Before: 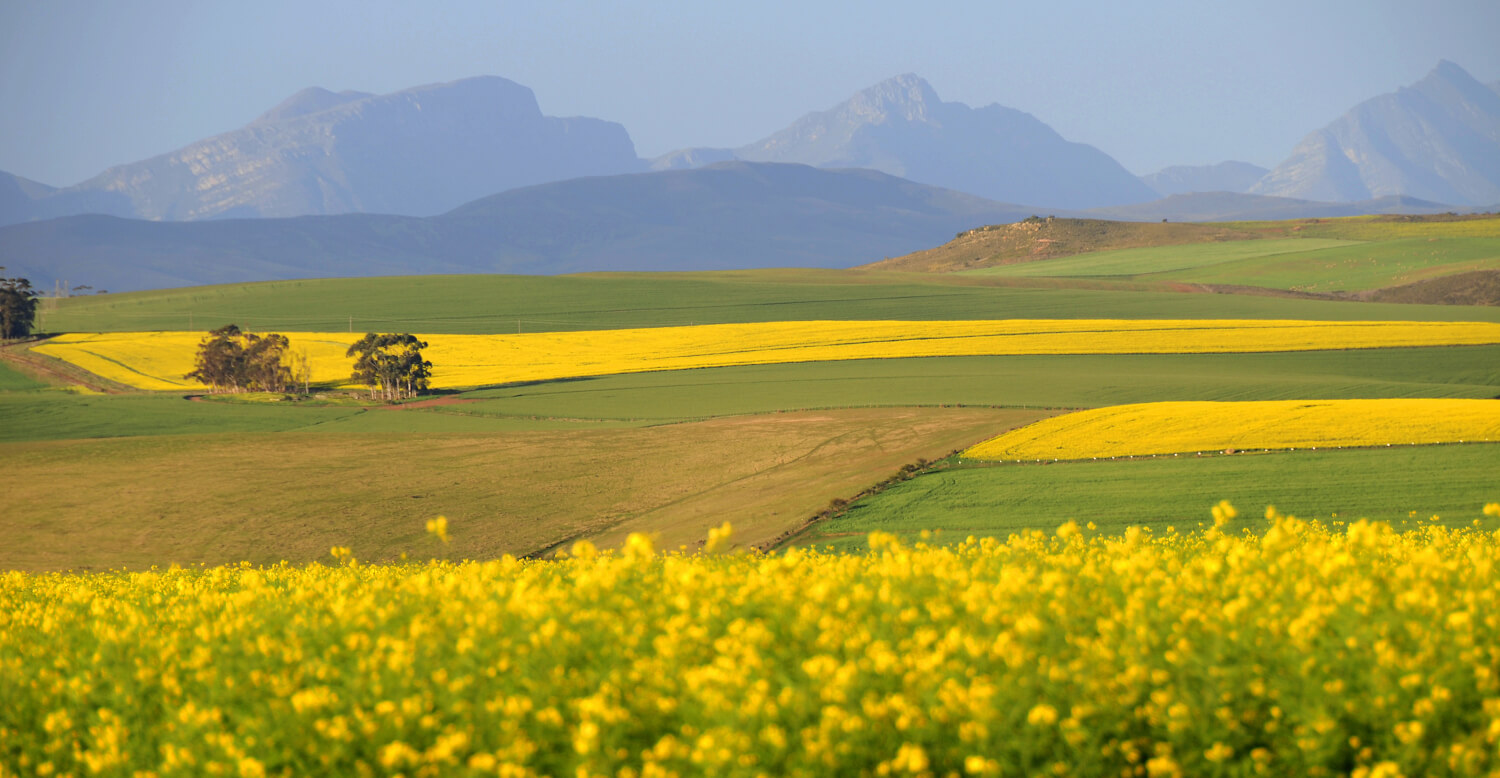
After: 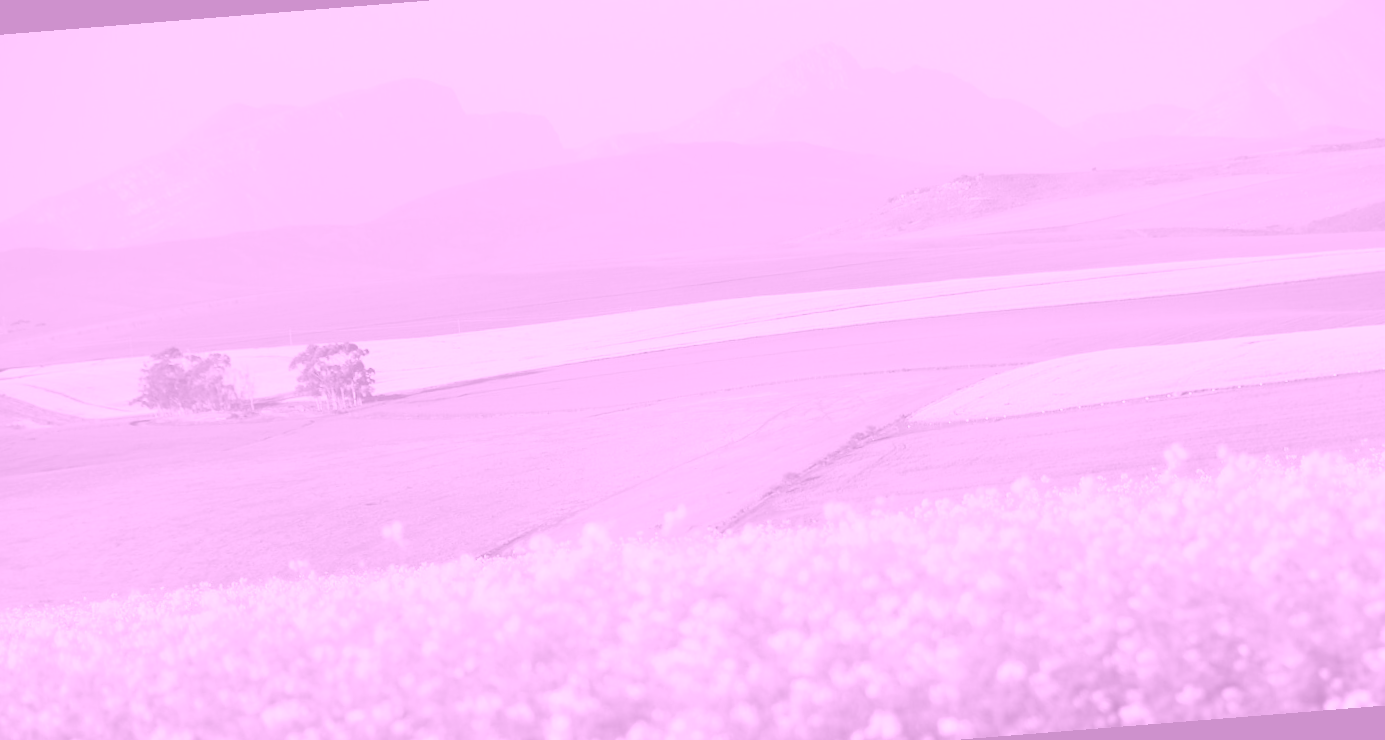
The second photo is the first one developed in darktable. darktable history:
colorize: hue 331.2°, saturation 69%, source mix 30.28%, lightness 69.02%, version 1
color correction: highlights a* -1.43, highlights b* 10.12, shadows a* 0.395, shadows b* 19.35
rotate and perspective: rotation -4.57°, crop left 0.054, crop right 0.944, crop top 0.087, crop bottom 0.914
